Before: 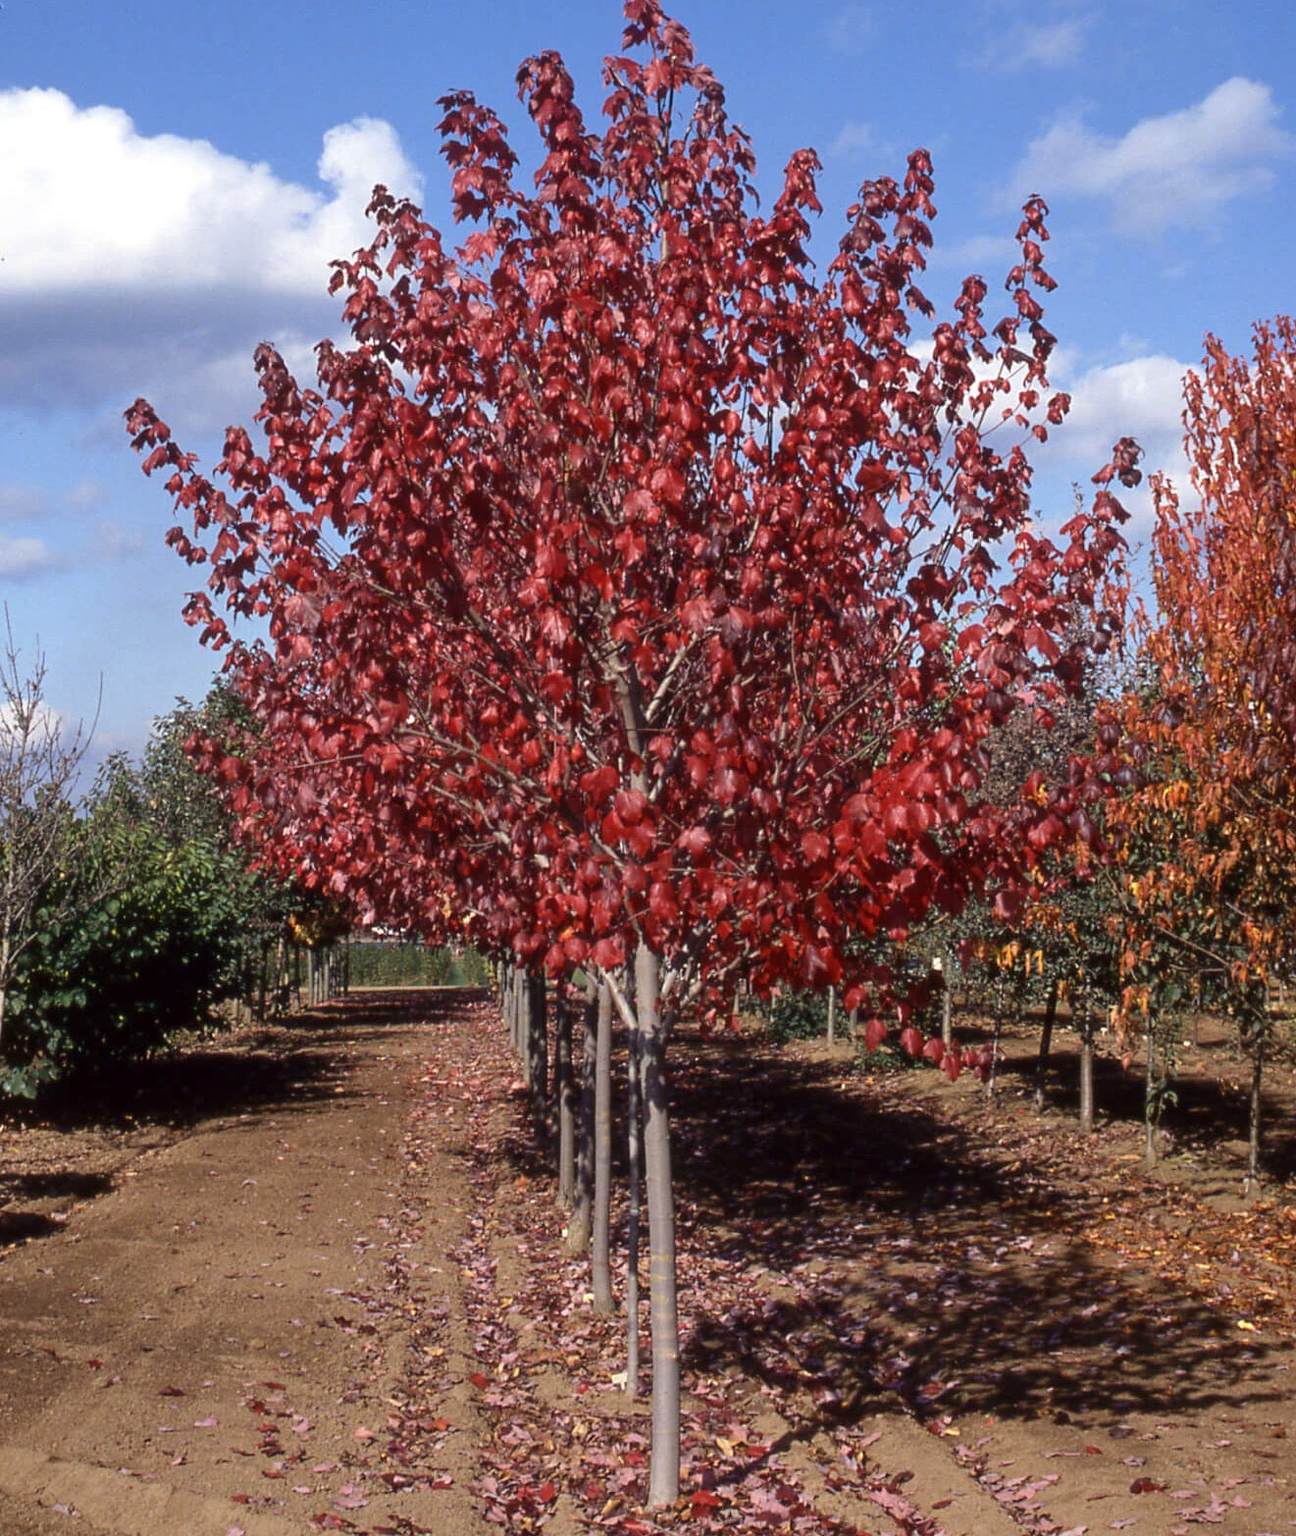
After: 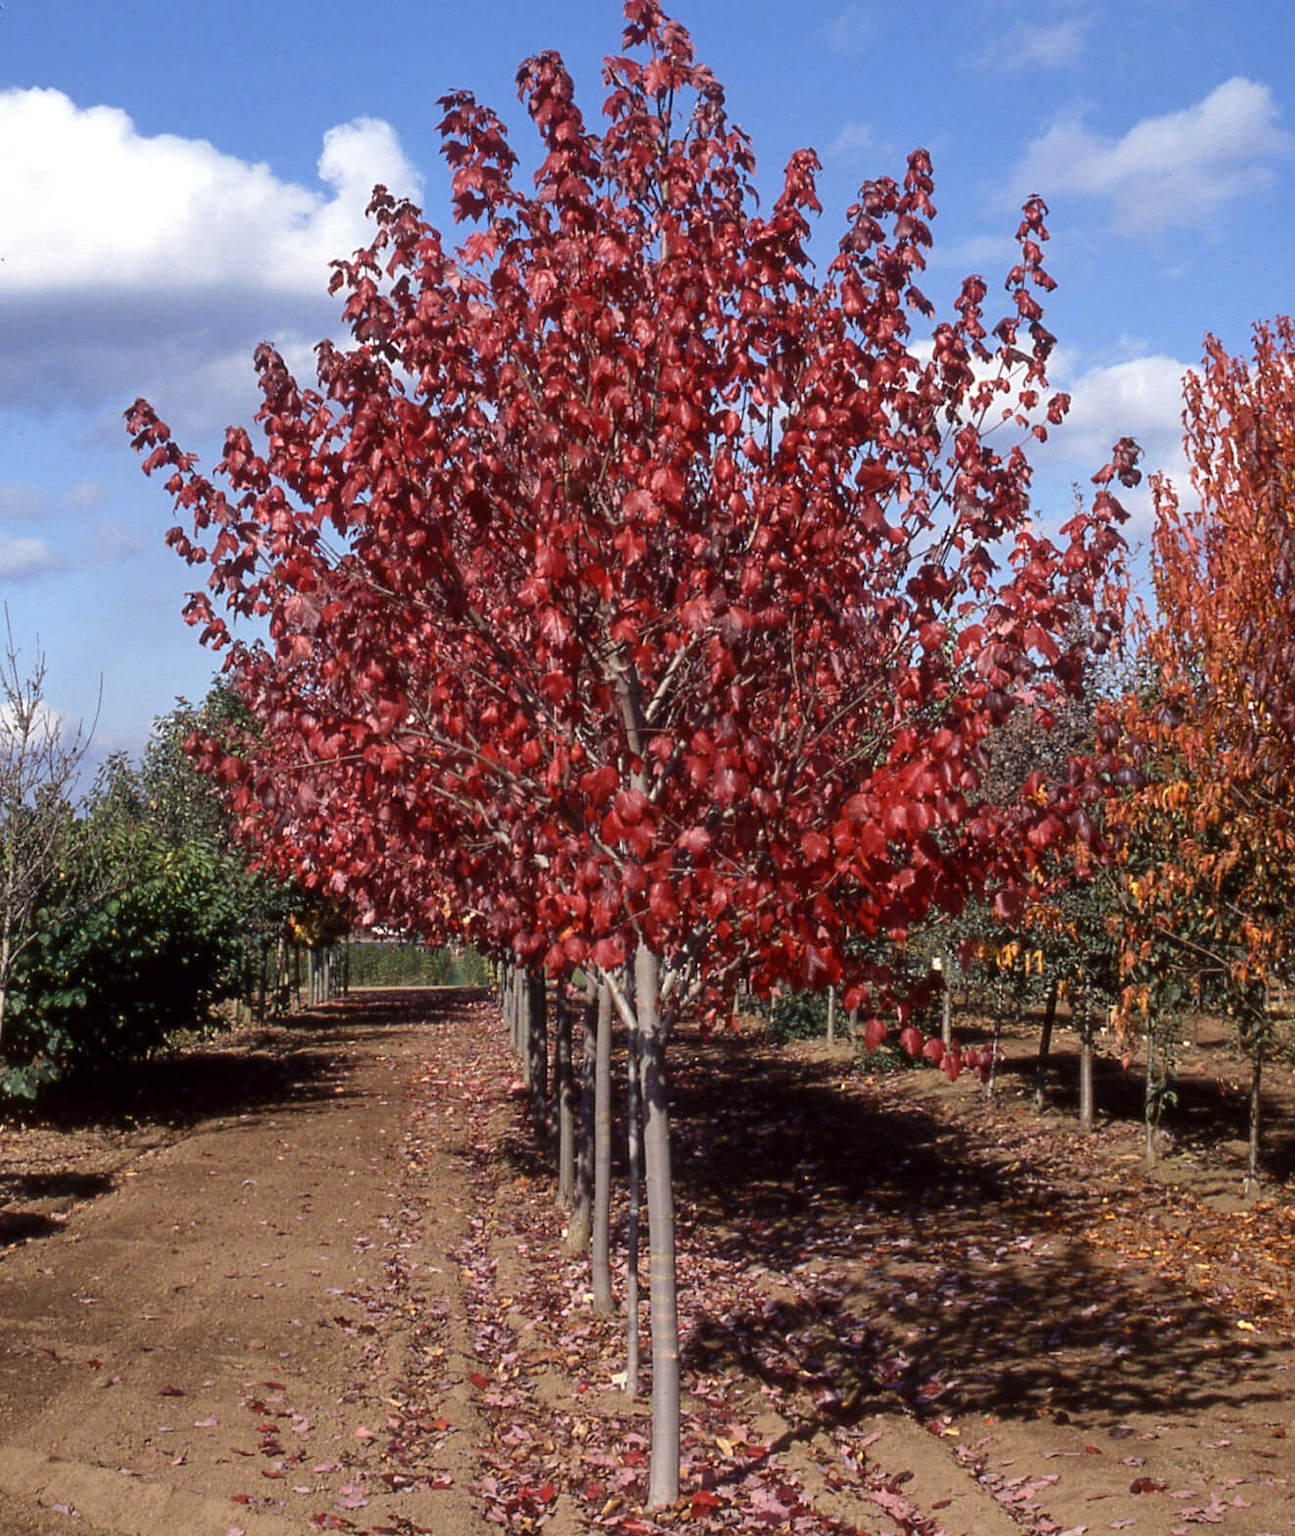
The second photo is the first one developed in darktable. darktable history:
exposure: black level correction 0.001, exposure 0.015 EV, compensate exposure bias true, compensate highlight preservation false
